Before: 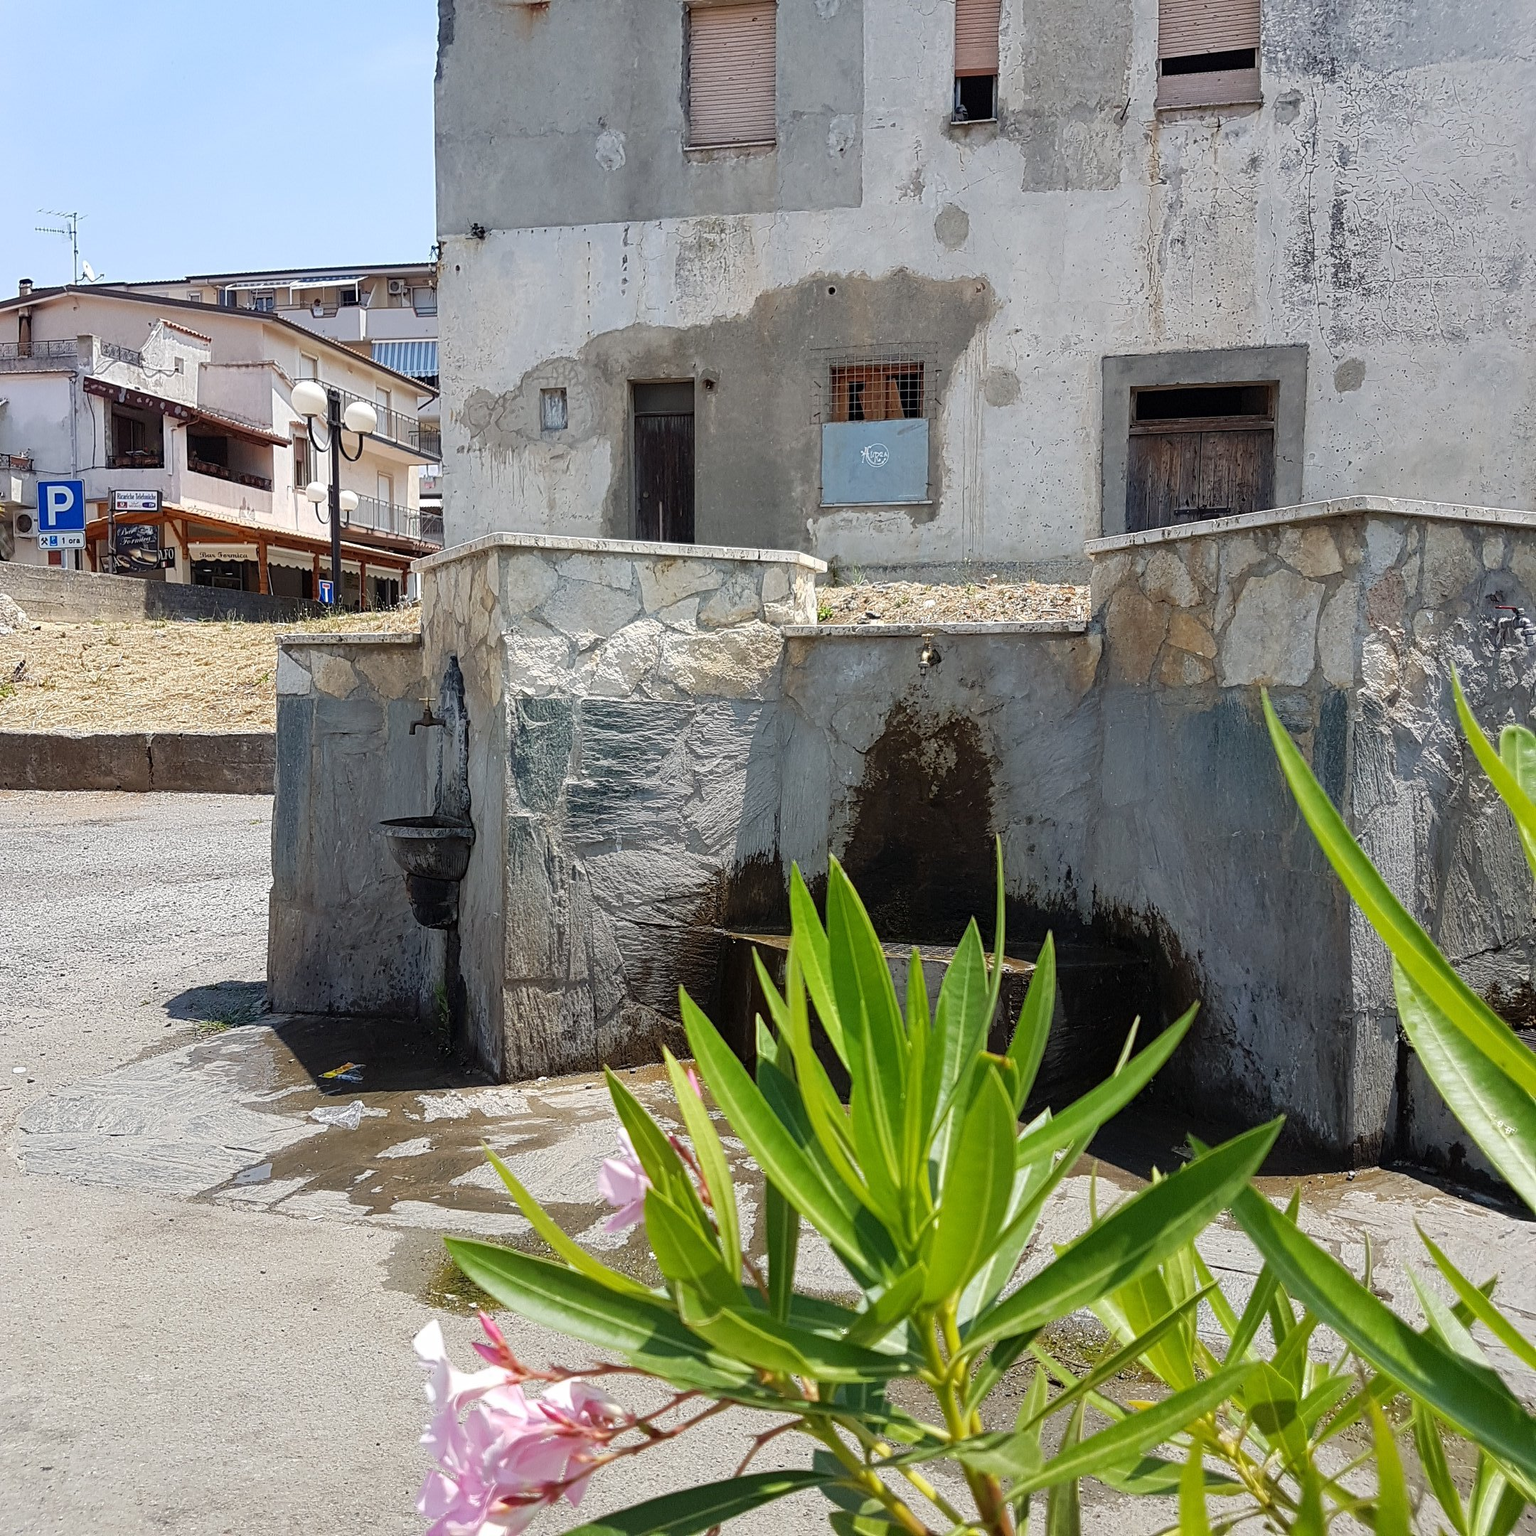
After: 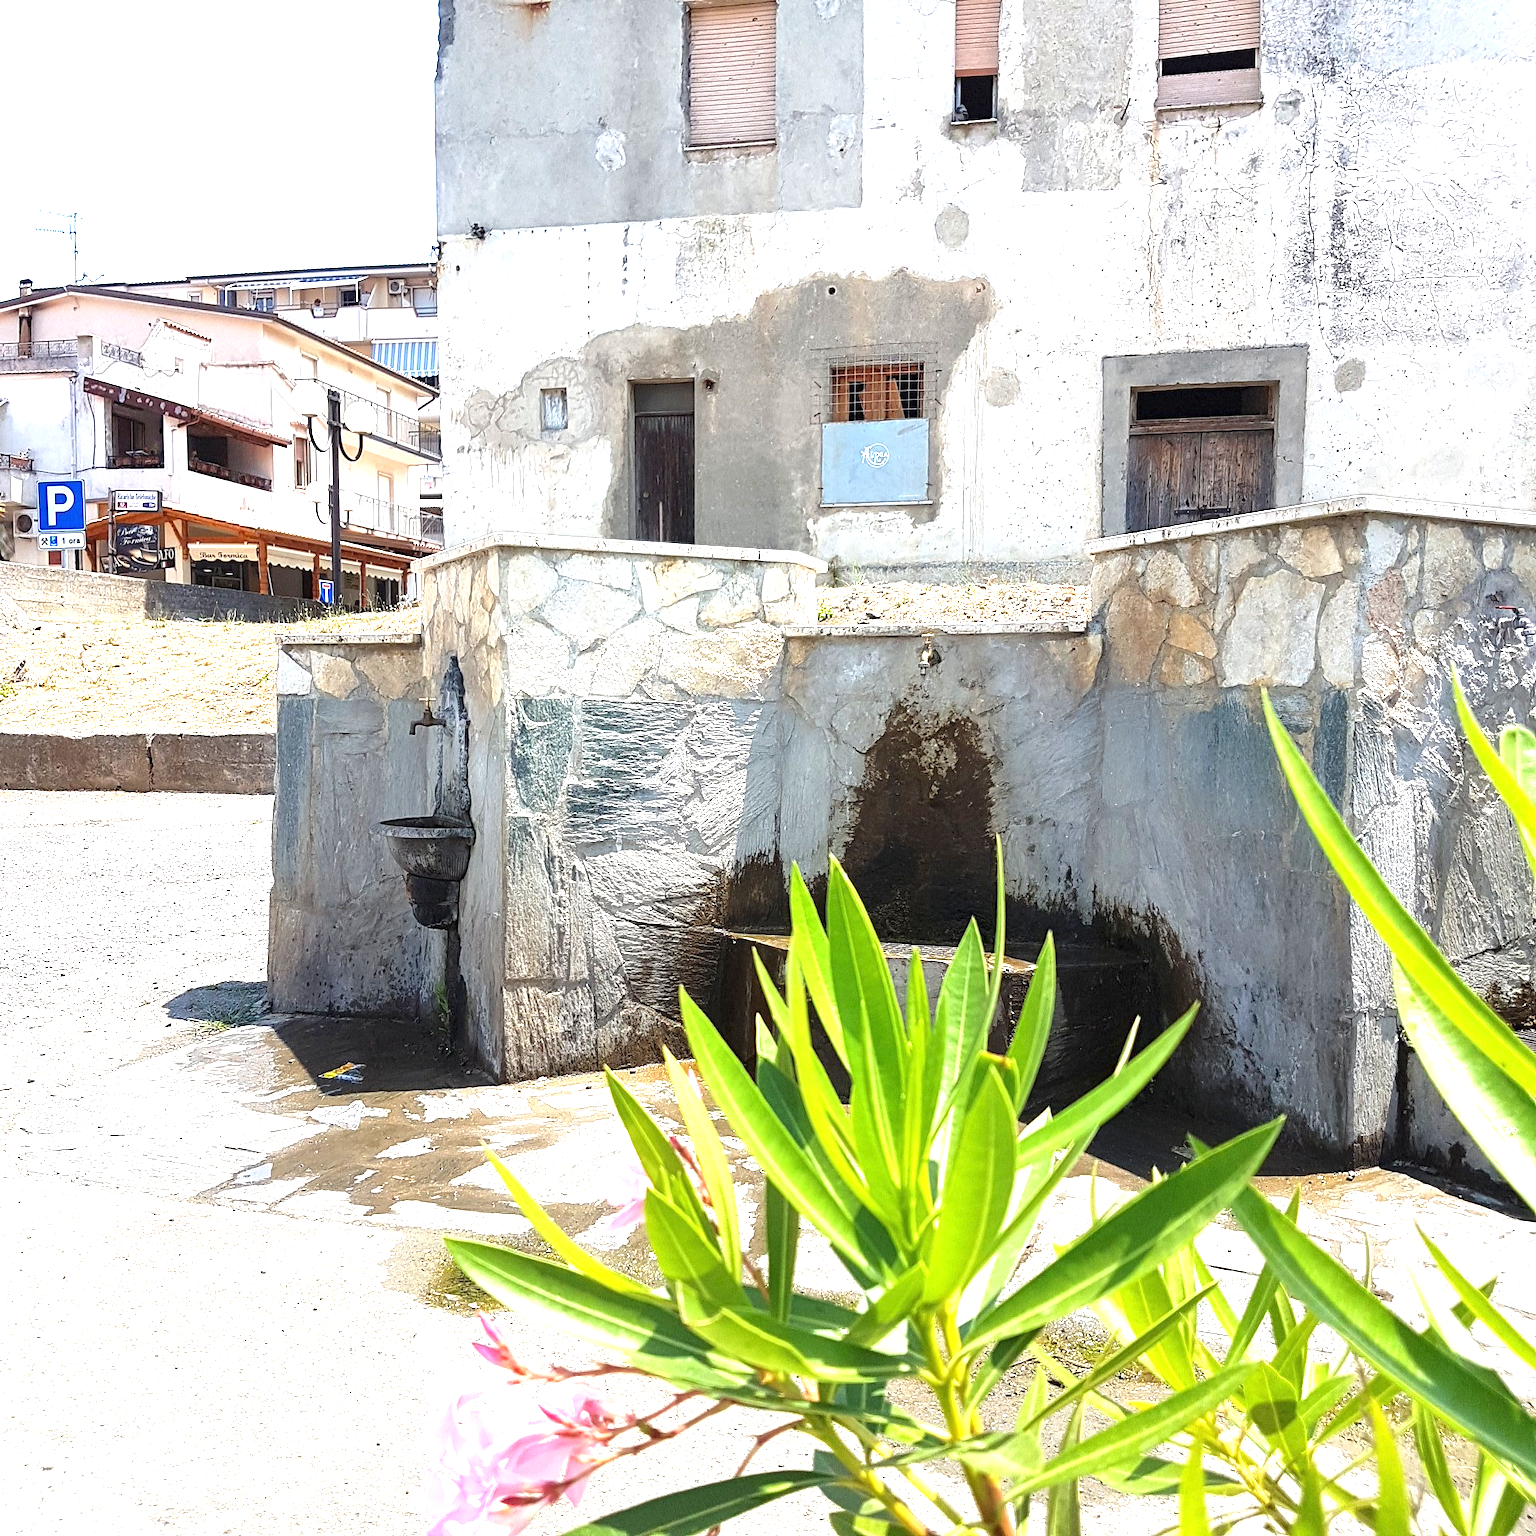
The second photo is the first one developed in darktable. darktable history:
exposure: black level correction 0, exposure 1.451 EV, compensate highlight preservation false
